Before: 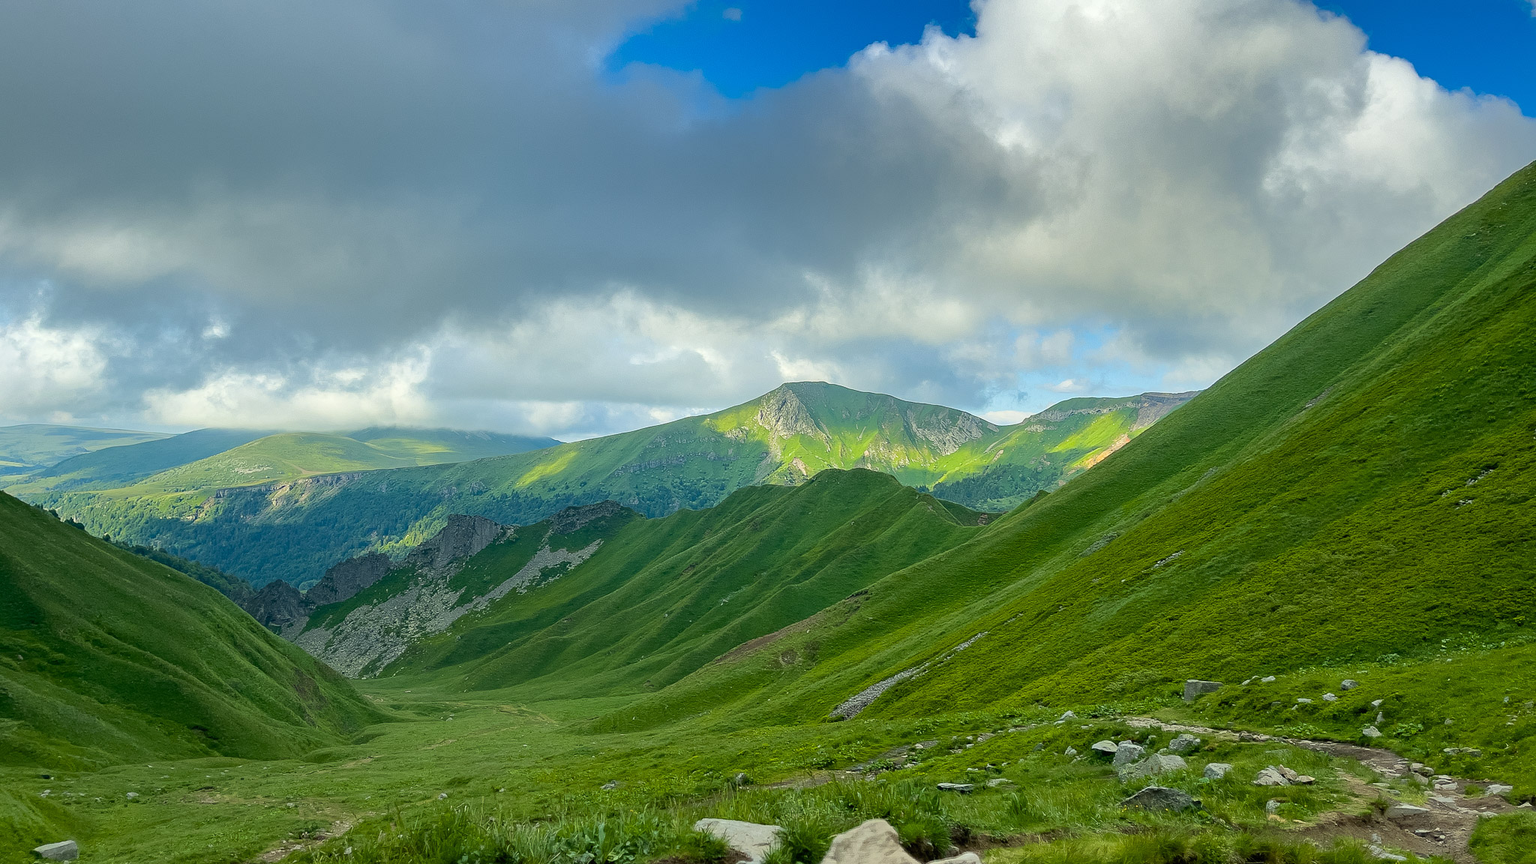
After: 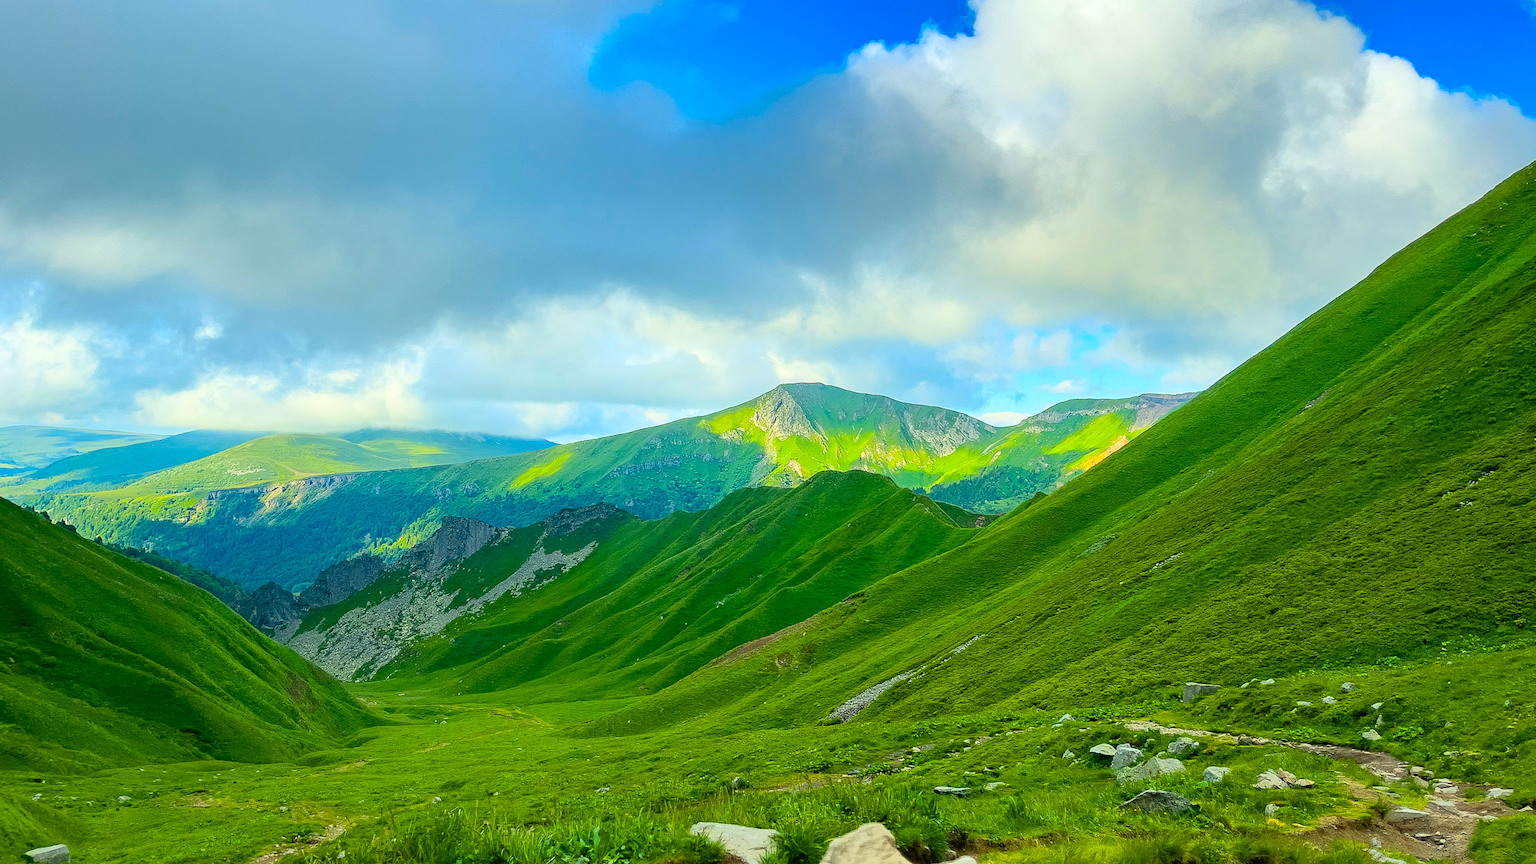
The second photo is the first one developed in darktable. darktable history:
crop and rotate: left 0.614%, top 0.179%, bottom 0.309%
contrast brightness saturation: contrast 0.2, brightness 0.16, saturation 0.22
color balance rgb: linear chroma grading › global chroma 15%, perceptual saturation grading › global saturation 30%
